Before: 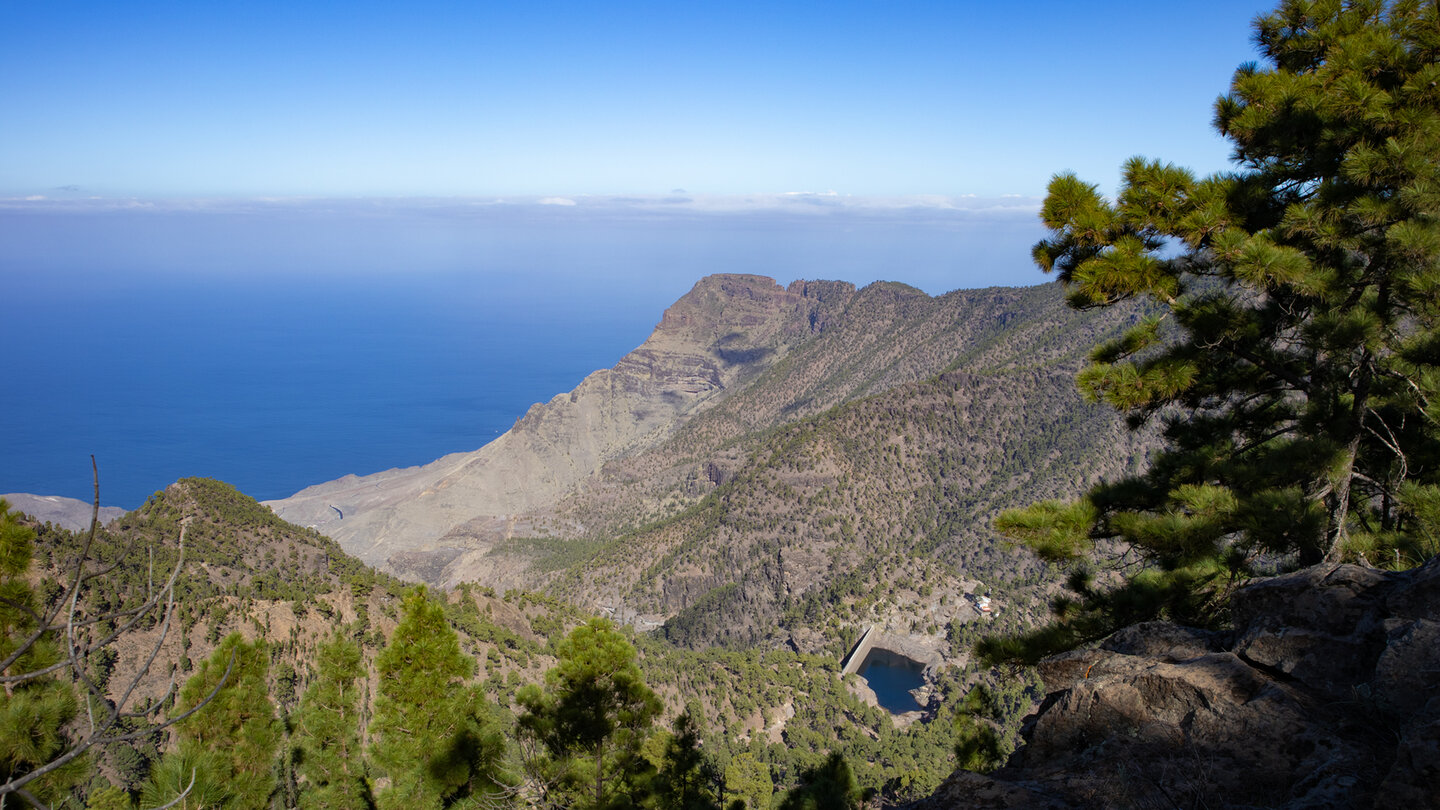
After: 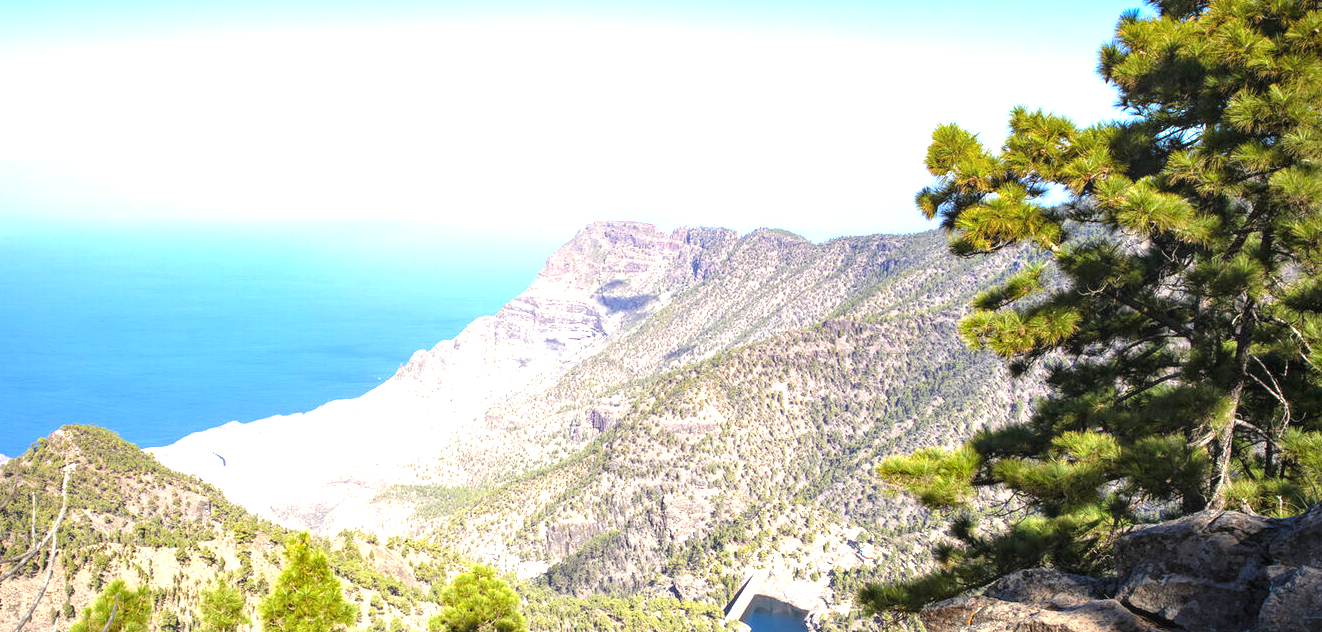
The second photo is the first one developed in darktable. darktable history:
crop: left 8.132%, top 6.551%, bottom 15.331%
exposure: black level correction 0, exposure 1.915 EV, compensate exposure bias true, compensate highlight preservation false
local contrast: detail 110%
